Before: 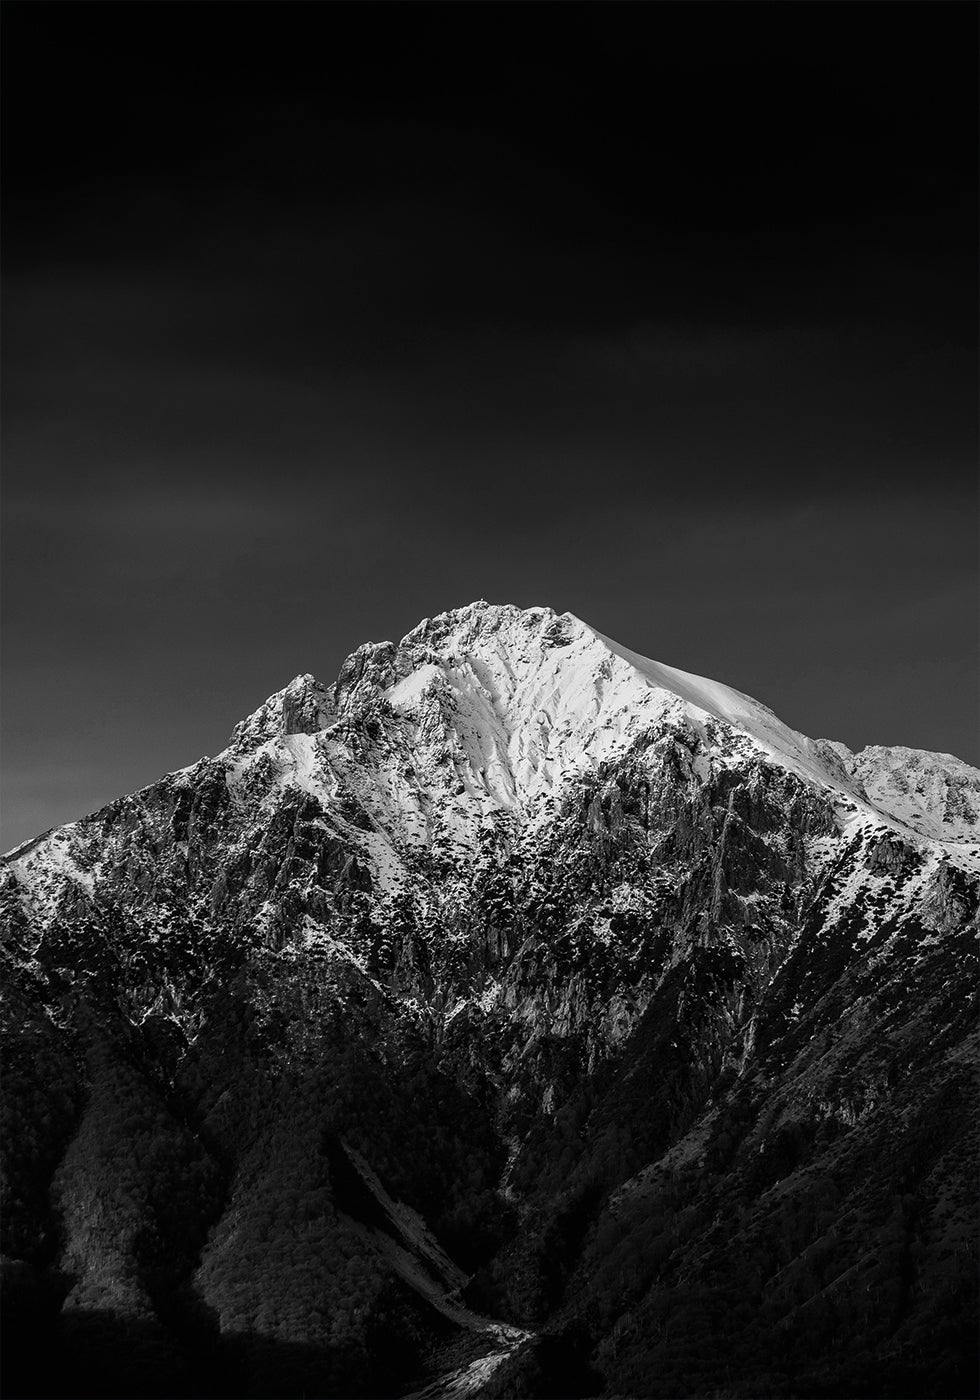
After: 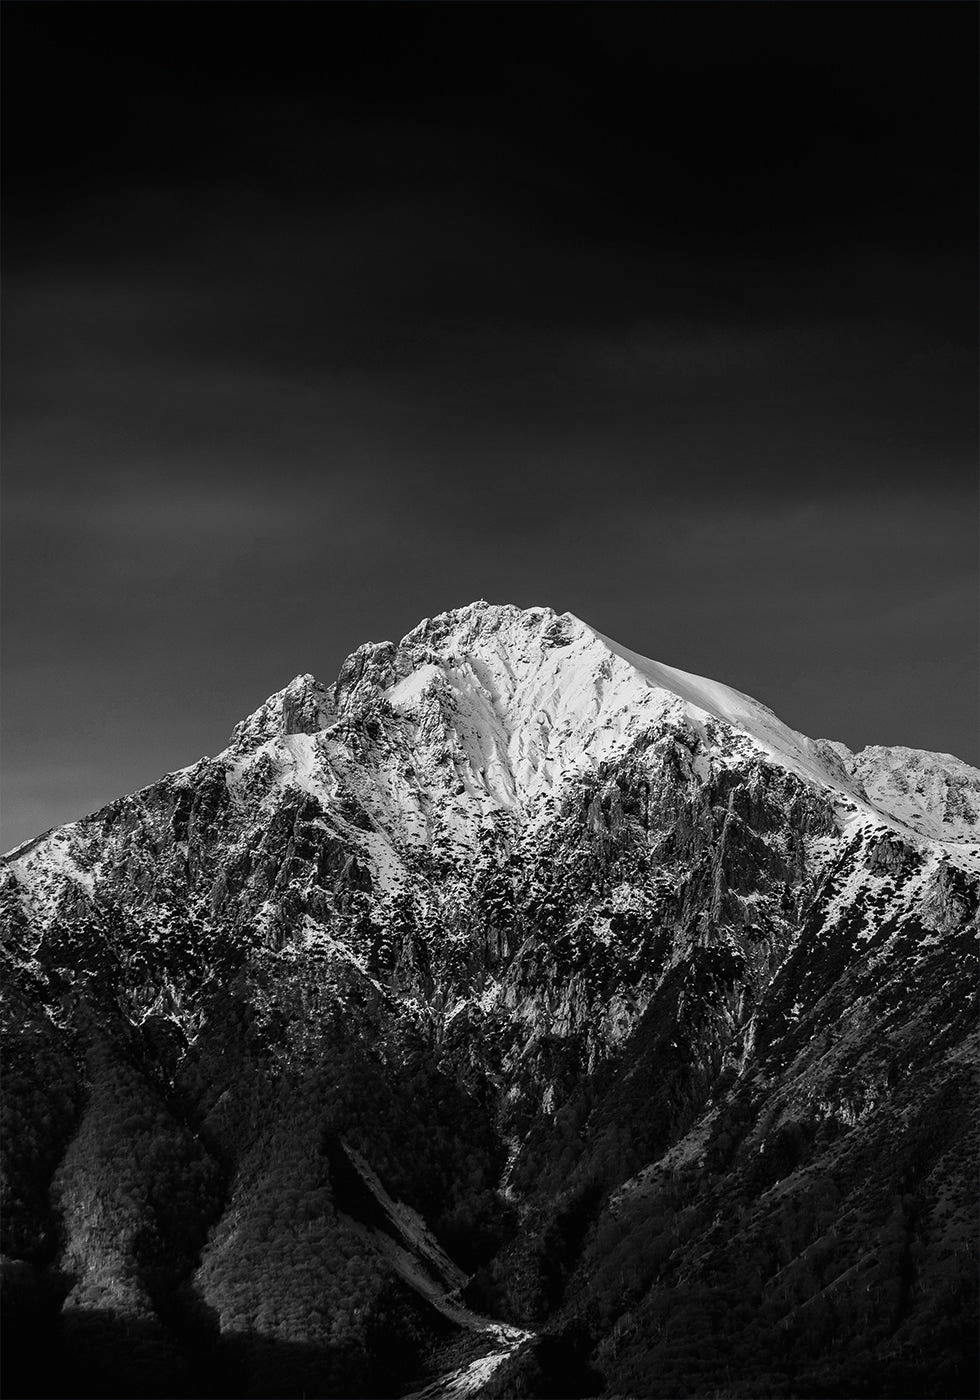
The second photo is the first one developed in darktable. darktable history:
vibrance: on, module defaults
shadows and highlights: radius 108.52, shadows 40.68, highlights -72.88, low approximation 0.01, soften with gaussian
